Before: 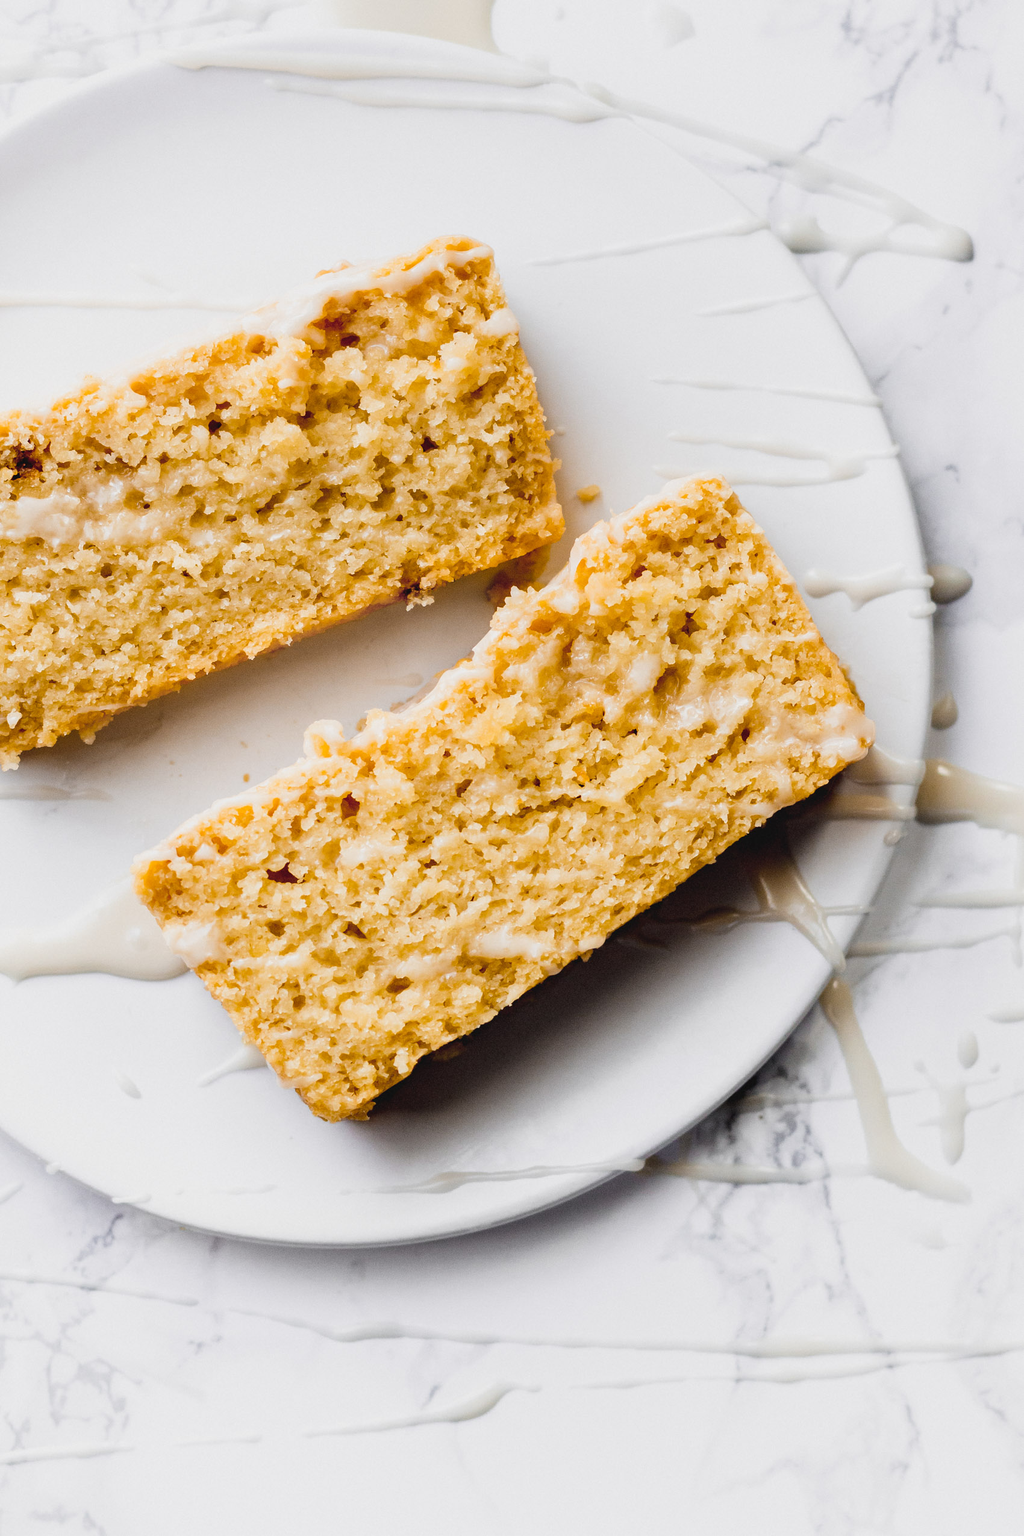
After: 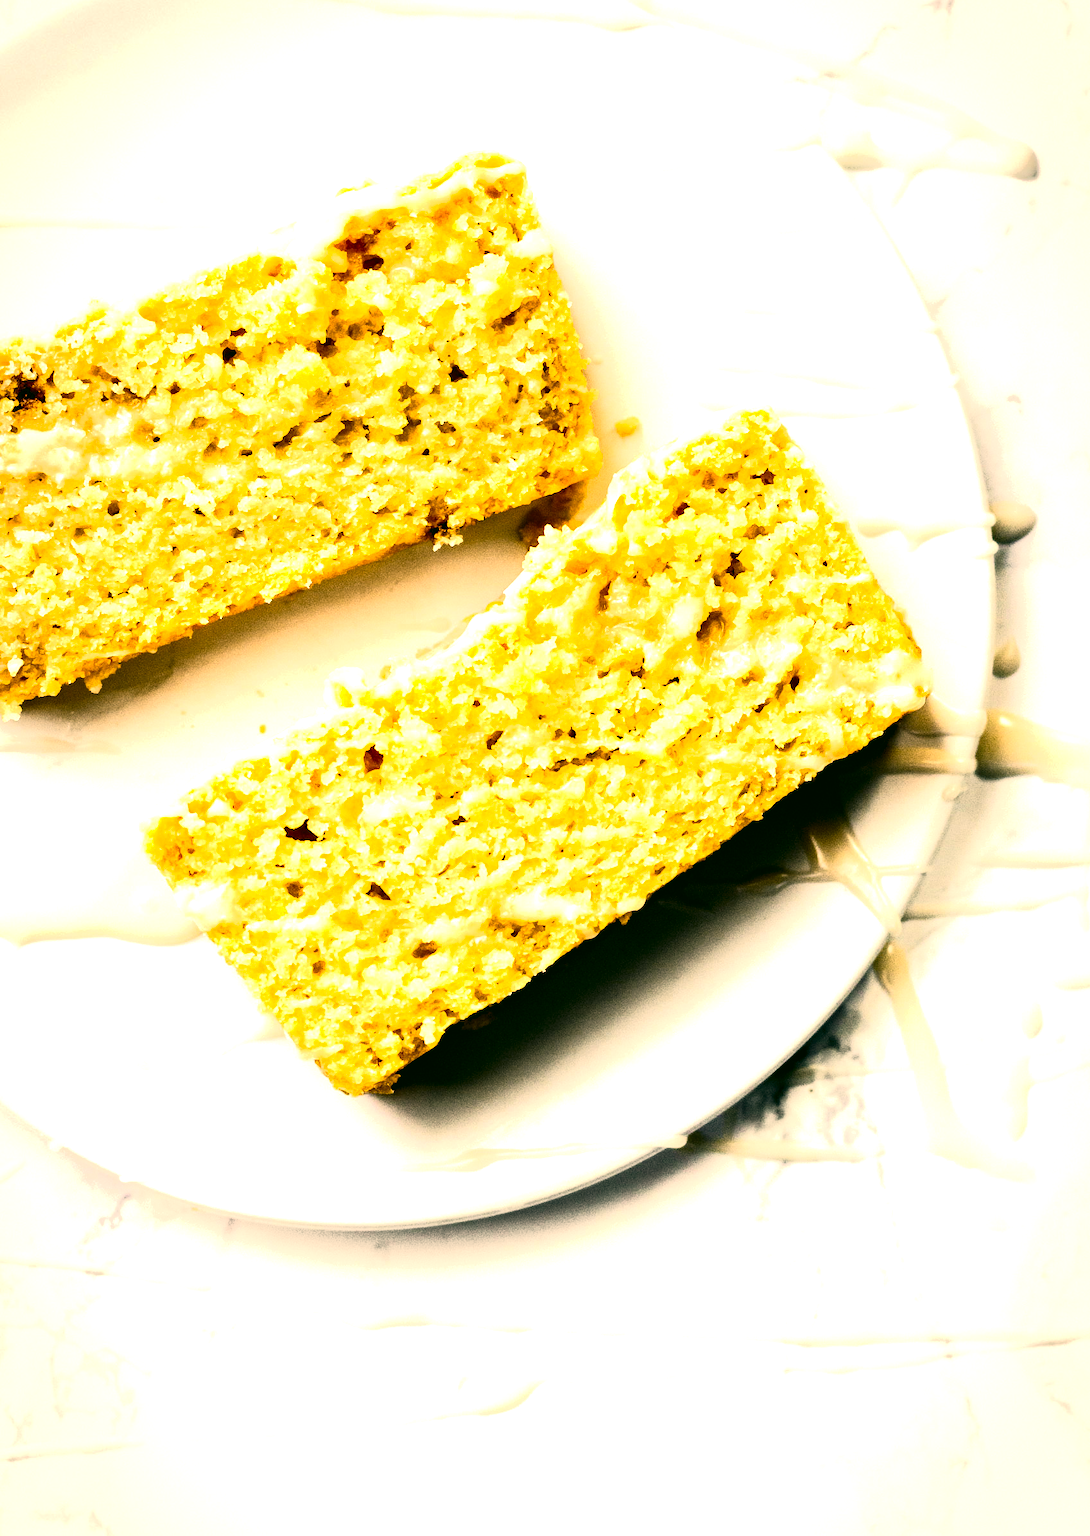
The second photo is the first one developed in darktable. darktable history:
color balance rgb: perceptual saturation grading › global saturation 0.701%
crop and rotate: top 6.131%
exposure: black level correction 0, exposure 1 EV, compensate exposure bias true, compensate highlight preservation false
shadows and highlights: shadows 0.657, highlights 40.14, highlights color adjustment 89.7%
vignetting: brightness -0.372, saturation 0.012, center (0, 0.005), automatic ratio true, dithering 8-bit output
contrast brightness saturation: contrast 0.235, brightness -0.24, saturation 0.139
levels: mode automatic, black 0.099%, white 99.96%, levels [0.044, 0.416, 0.908]
color correction: highlights a* 5.22, highlights b* 24.05, shadows a* -15.68, shadows b* 3.99
